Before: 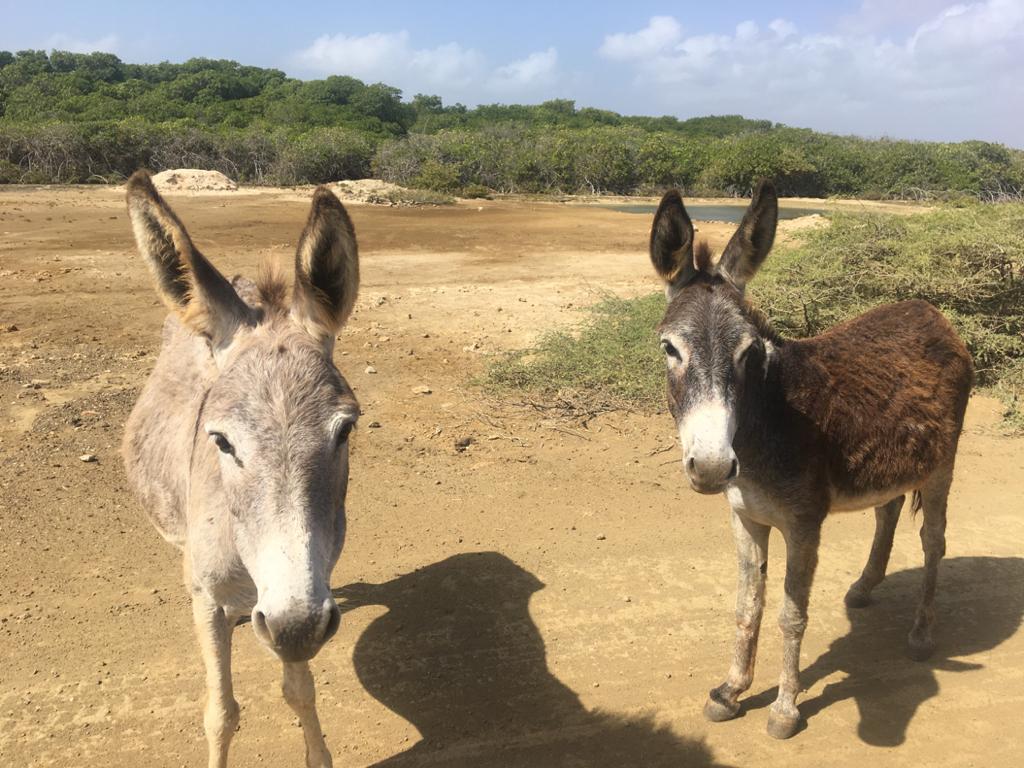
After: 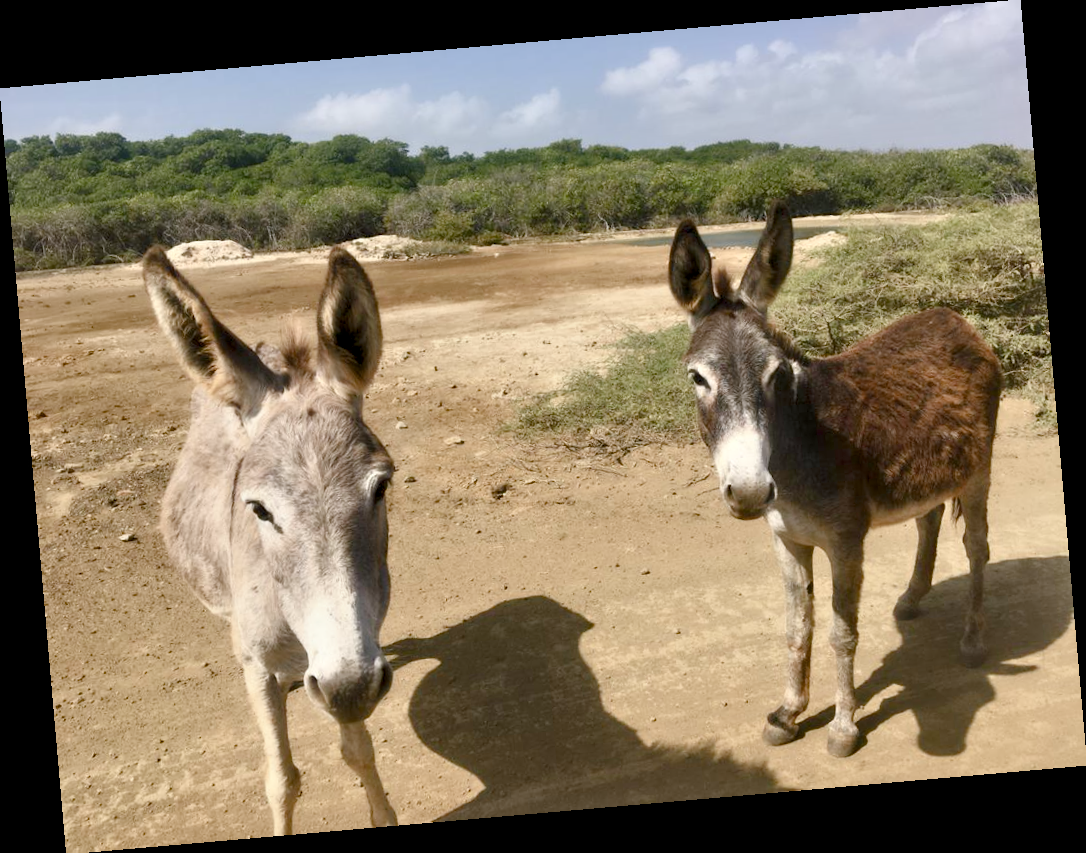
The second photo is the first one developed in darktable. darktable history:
rotate and perspective: rotation -4.98°, automatic cropping off
color balance rgb: shadows lift › chroma 1%, shadows lift › hue 113°, highlights gain › chroma 0.2%, highlights gain › hue 333°, perceptual saturation grading › global saturation 20%, perceptual saturation grading › highlights -50%, perceptual saturation grading › shadows 25%, contrast -10%
contrast equalizer: y [[0.513, 0.565, 0.608, 0.562, 0.512, 0.5], [0.5 ×6], [0.5, 0.5, 0.5, 0.528, 0.598, 0.658], [0 ×6], [0 ×6]]
